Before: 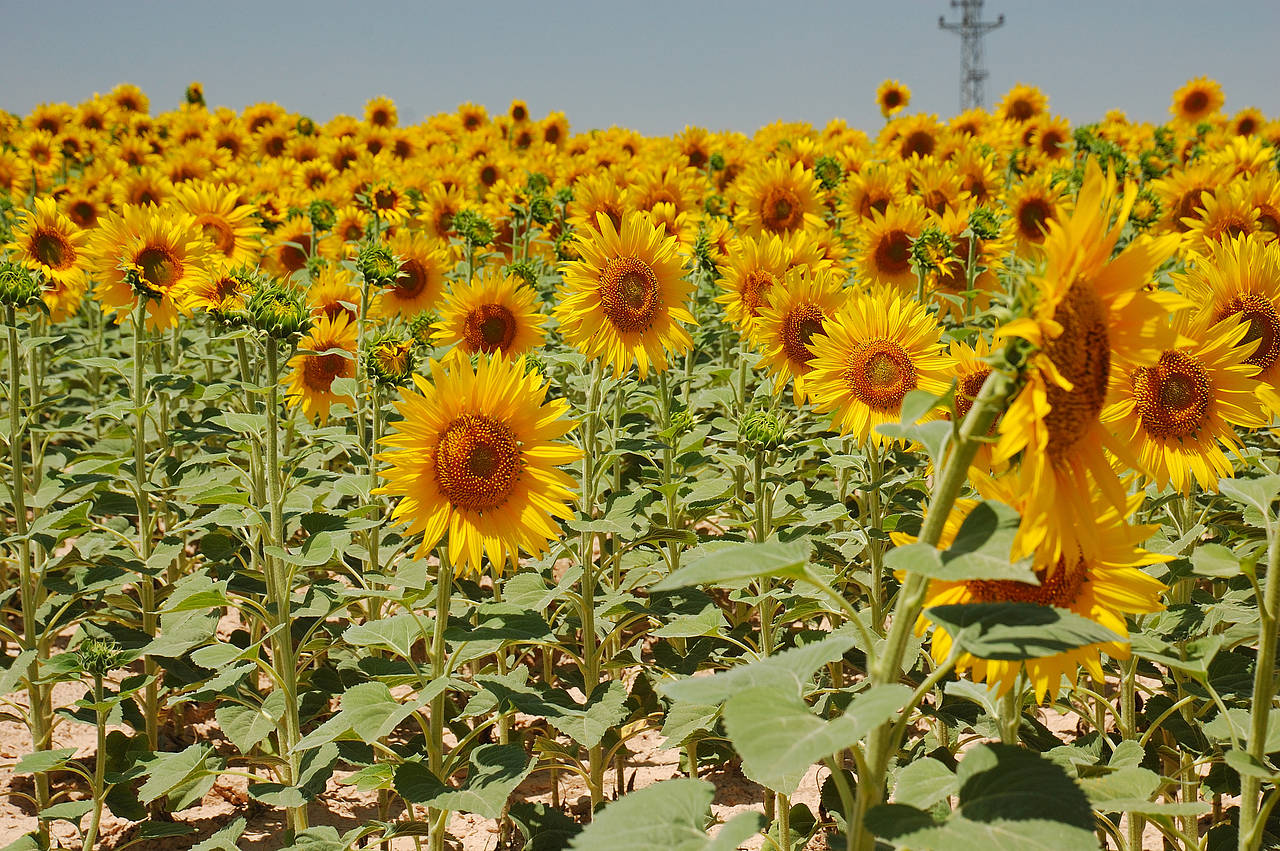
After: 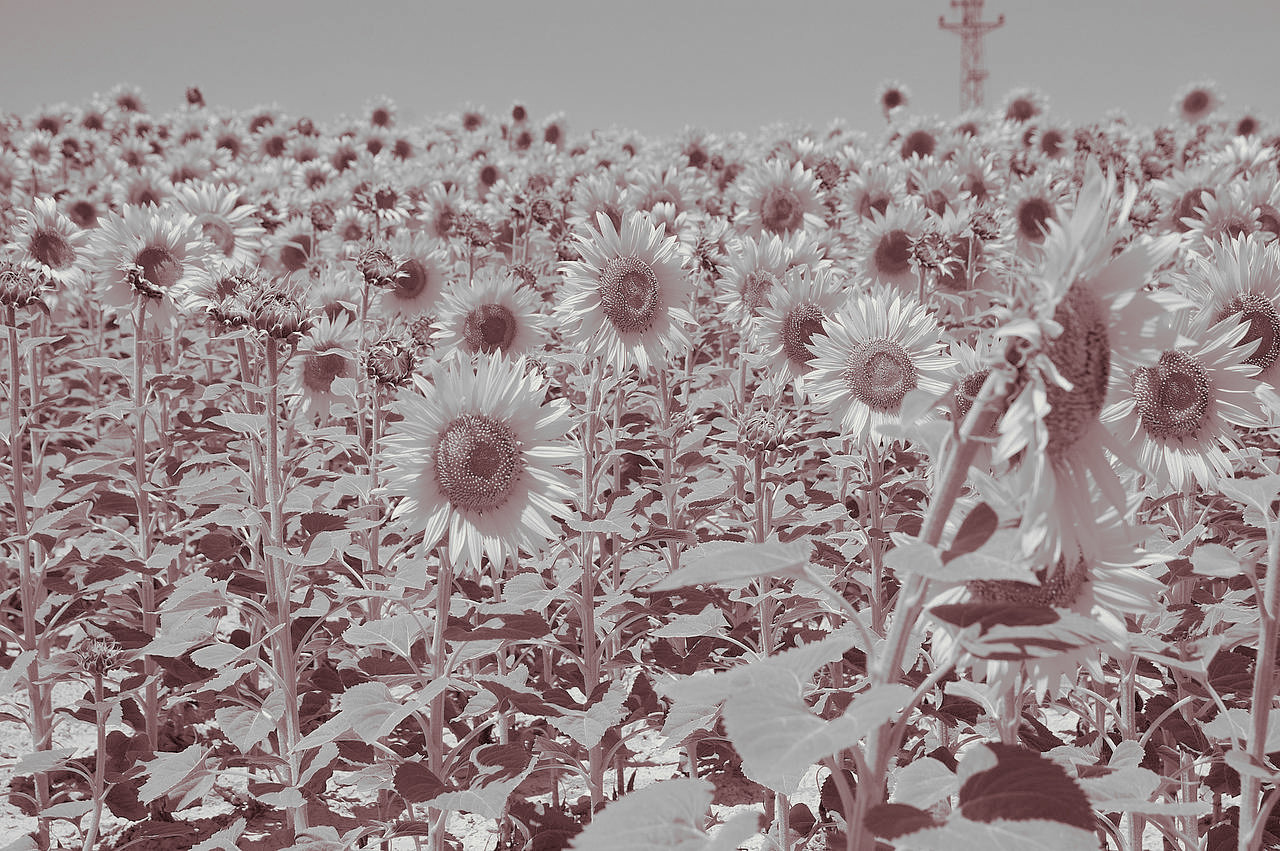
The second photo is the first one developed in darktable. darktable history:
monochrome: a 32, b 64, size 2.3
tone curve: curves: ch0 [(0, 0) (0.004, 0.008) (0.077, 0.156) (0.169, 0.29) (0.774, 0.774) (1, 1)], color space Lab, linked channels, preserve colors none
split-toning: on, module defaults | blend: blend mode overlay, opacity 85%; mask: uniform (no mask)
